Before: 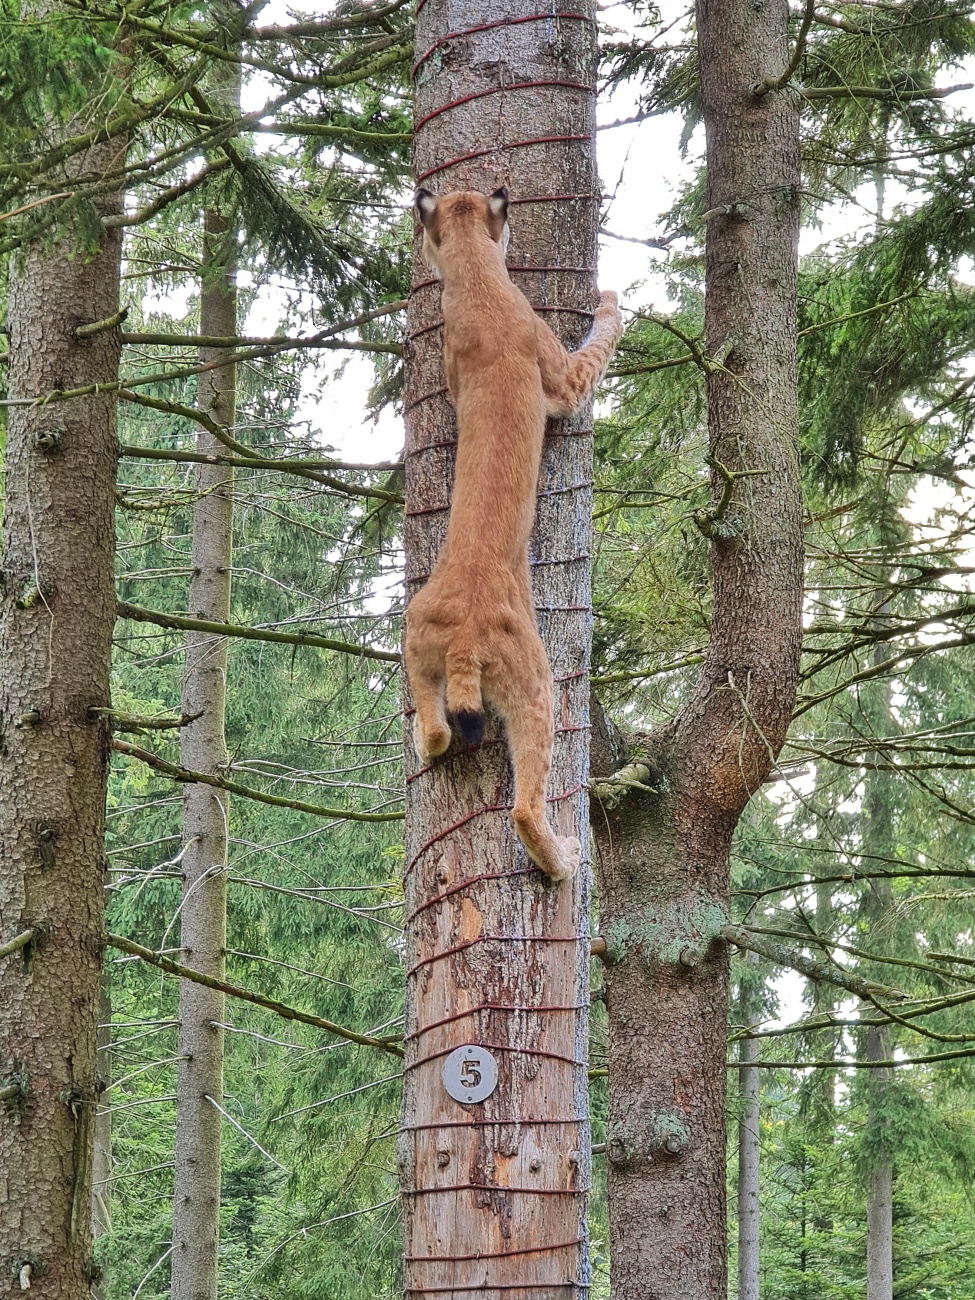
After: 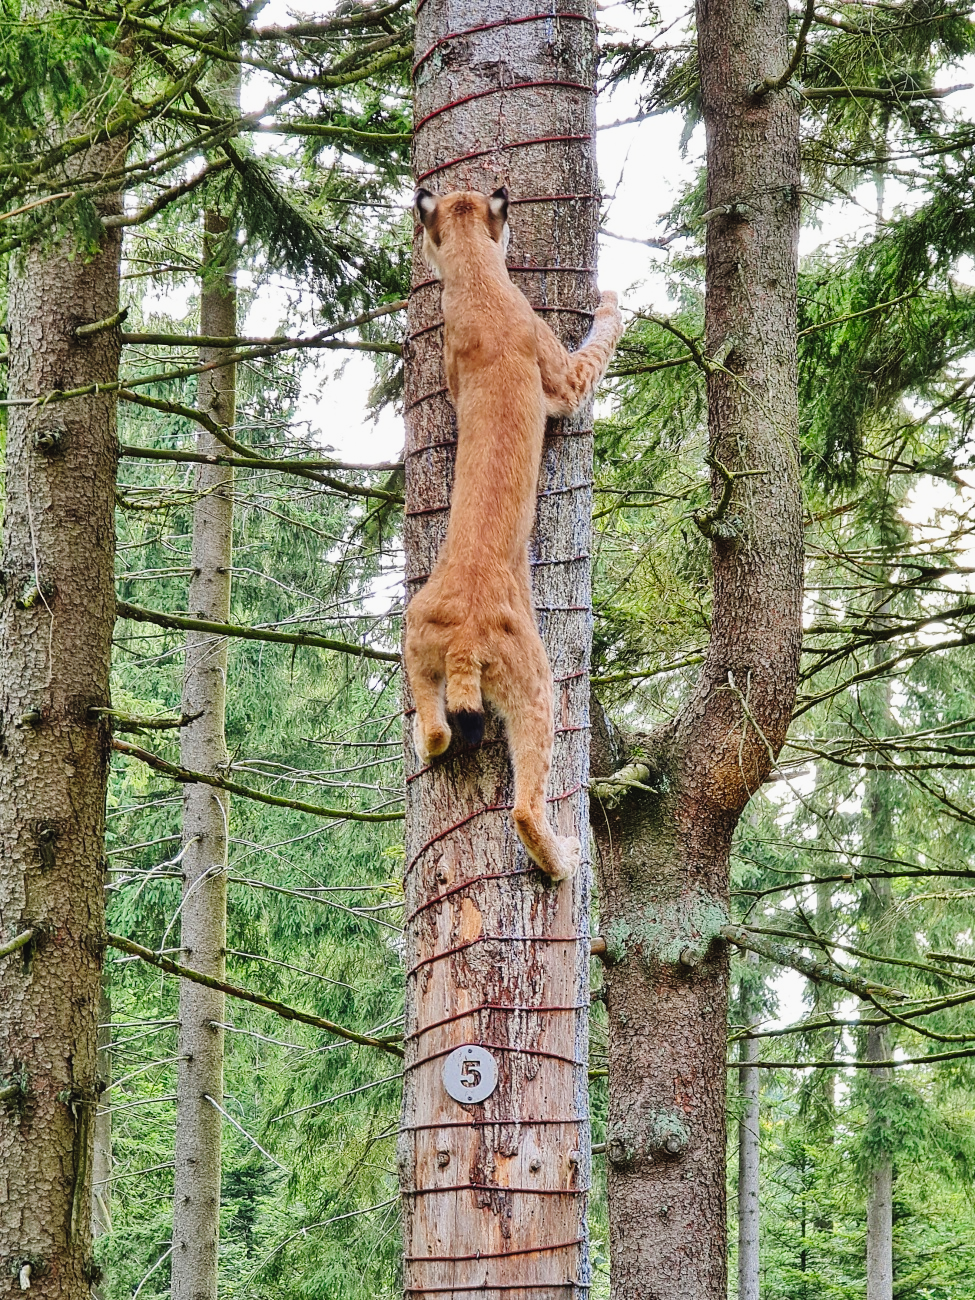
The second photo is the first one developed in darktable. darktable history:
tone curve: curves: ch0 [(0, 0.023) (0.132, 0.075) (0.256, 0.2) (0.454, 0.495) (0.708, 0.78) (0.844, 0.896) (1, 0.98)]; ch1 [(0, 0) (0.37, 0.308) (0.478, 0.46) (0.499, 0.5) (0.513, 0.508) (0.526, 0.533) (0.59, 0.612) (0.764, 0.804) (1, 1)]; ch2 [(0, 0) (0.312, 0.313) (0.461, 0.454) (0.48, 0.477) (0.503, 0.5) (0.526, 0.54) (0.564, 0.595) (0.631, 0.676) (0.713, 0.767) (0.985, 0.966)], preserve colors none
